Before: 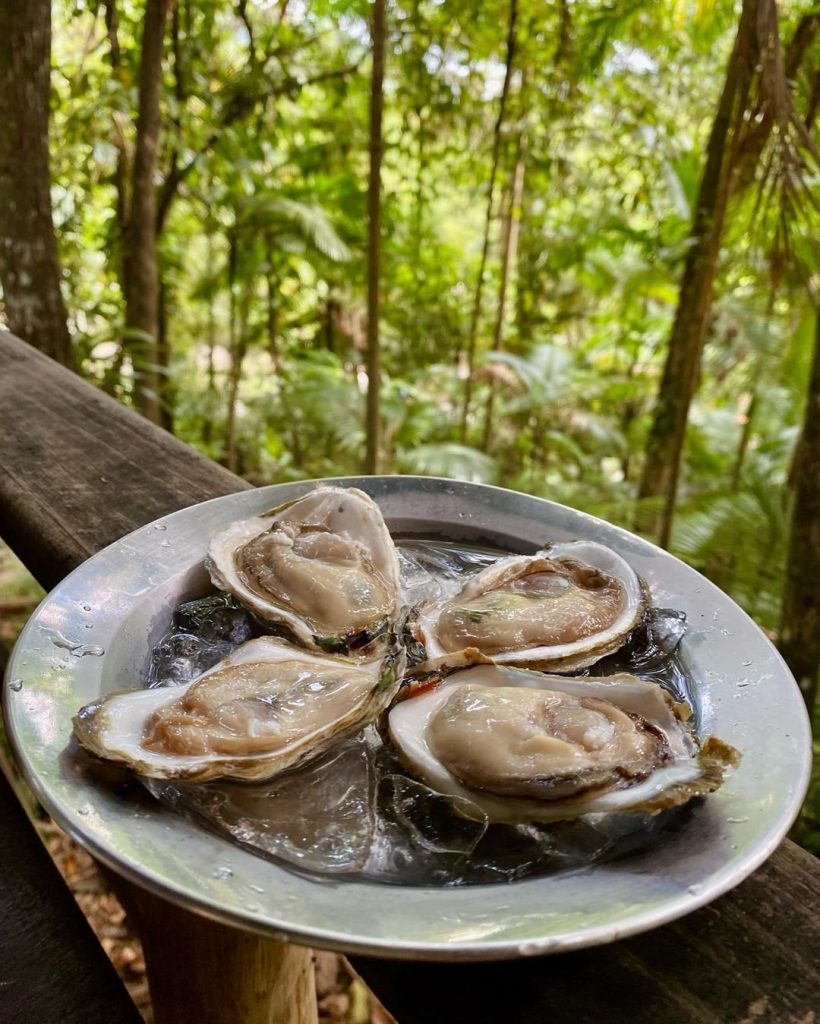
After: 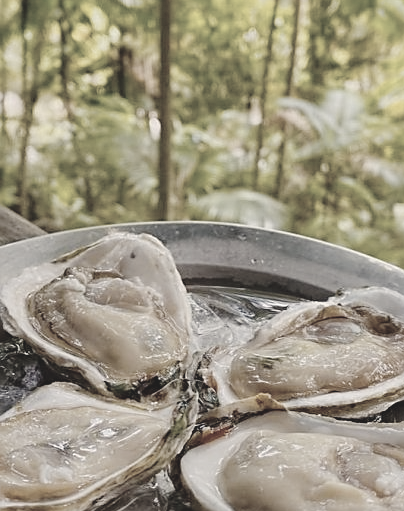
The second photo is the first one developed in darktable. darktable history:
color correction: highlights b* 0.047, saturation 0.246
crop: left 25.378%, top 24.831%, right 25.278%, bottom 25.21%
sharpen: on, module defaults
contrast brightness saturation: contrast -0.125
color balance rgb: highlights gain › chroma 3.009%, highlights gain › hue 75.48°, global offset › luminance 0.705%, perceptual saturation grading › global saturation 40.258%
tone curve: curves: ch0 [(0, 0) (0.003, 0.047) (0.011, 0.051) (0.025, 0.061) (0.044, 0.075) (0.069, 0.09) (0.1, 0.102) (0.136, 0.125) (0.177, 0.173) (0.224, 0.226) (0.277, 0.303) (0.335, 0.388) (0.399, 0.469) (0.468, 0.545) (0.543, 0.623) (0.623, 0.695) (0.709, 0.766) (0.801, 0.832) (0.898, 0.905) (1, 1)], preserve colors none
velvia: strength 8.77%
